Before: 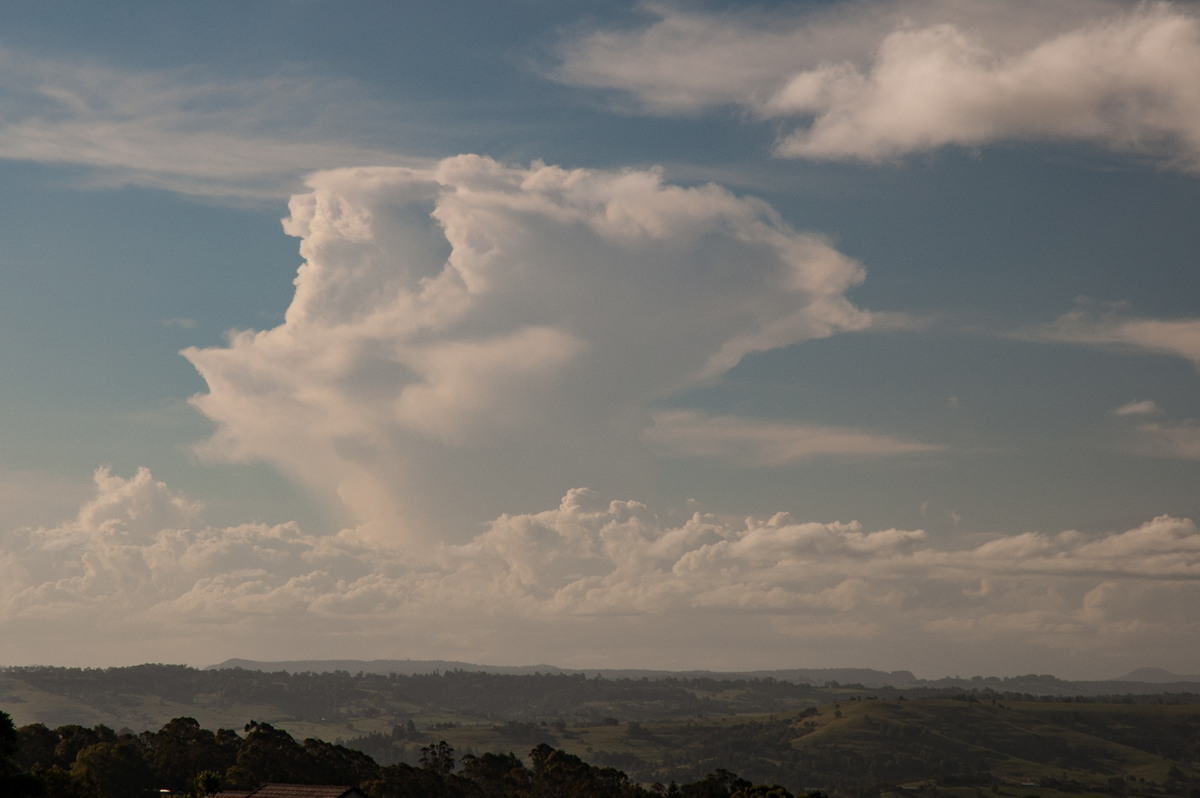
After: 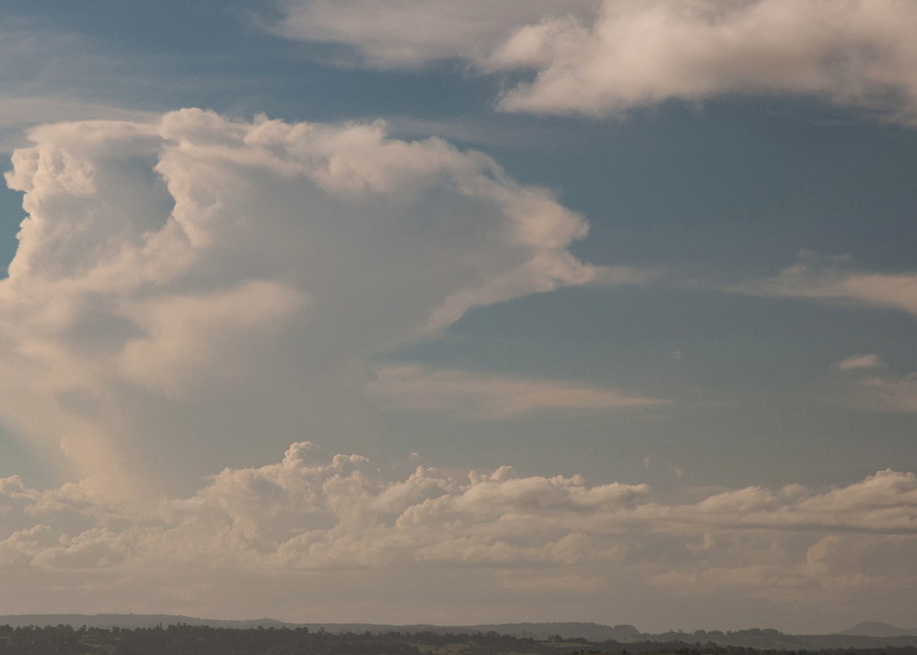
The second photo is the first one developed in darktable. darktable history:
crop: left 23.095%, top 5.827%, bottom 11.854%
exposure: exposure 0.207 EV, compensate highlight preservation false
shadows and highlights: shadows 37.27, highlights -28.18, soften with gaussian
color zones: curves: ch0 [(0, 0.444) (0.143, 0.442) (0.286, 0.441) (0.429, 0.441) (0.571, 0.441) (0.714, 0.441) (0.857, 0.442) (1, 0.444)]
